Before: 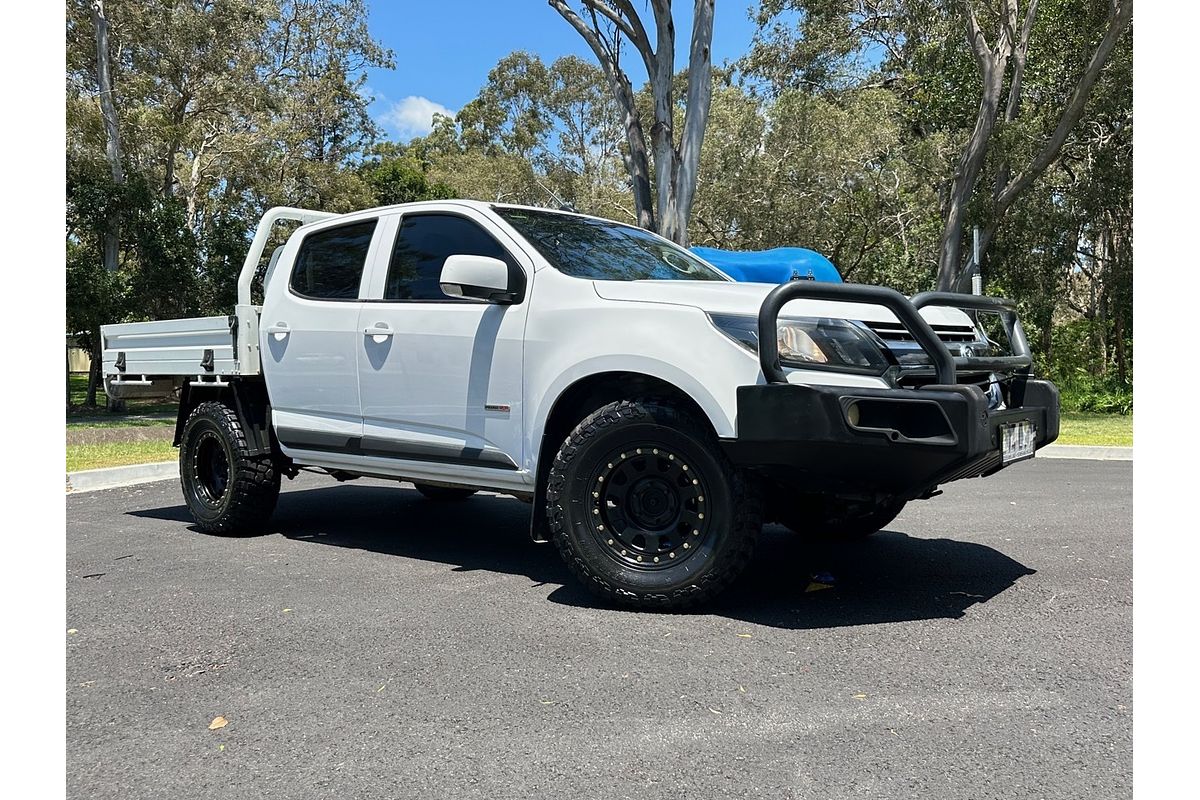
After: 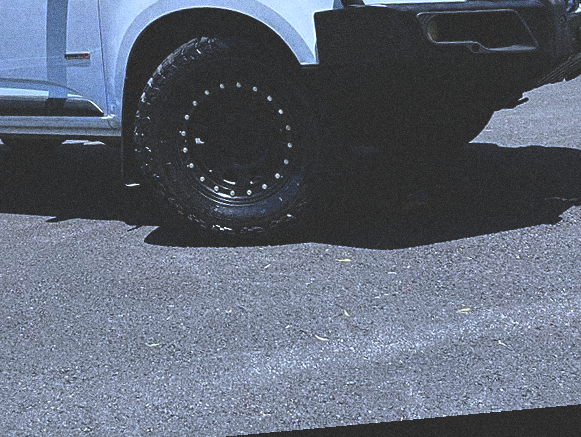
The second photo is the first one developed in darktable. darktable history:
white balance: red 0.948, green 1.02, blue 1.176
grain: coarseness 0.09 ISO, strength 40%
rgb curve: curves: ch0 [(0, 0.186) (0.314, 0.284) (0.775, 0.708) (1, 1)], compensate middle gray true, preserve colors none
crop: left 35.976%, top 45.819%, right 18.162%, bottom 5.807%
sharpen: amount 0.2
rotate and perspective: rotation -5.2°, automatic cropping off
